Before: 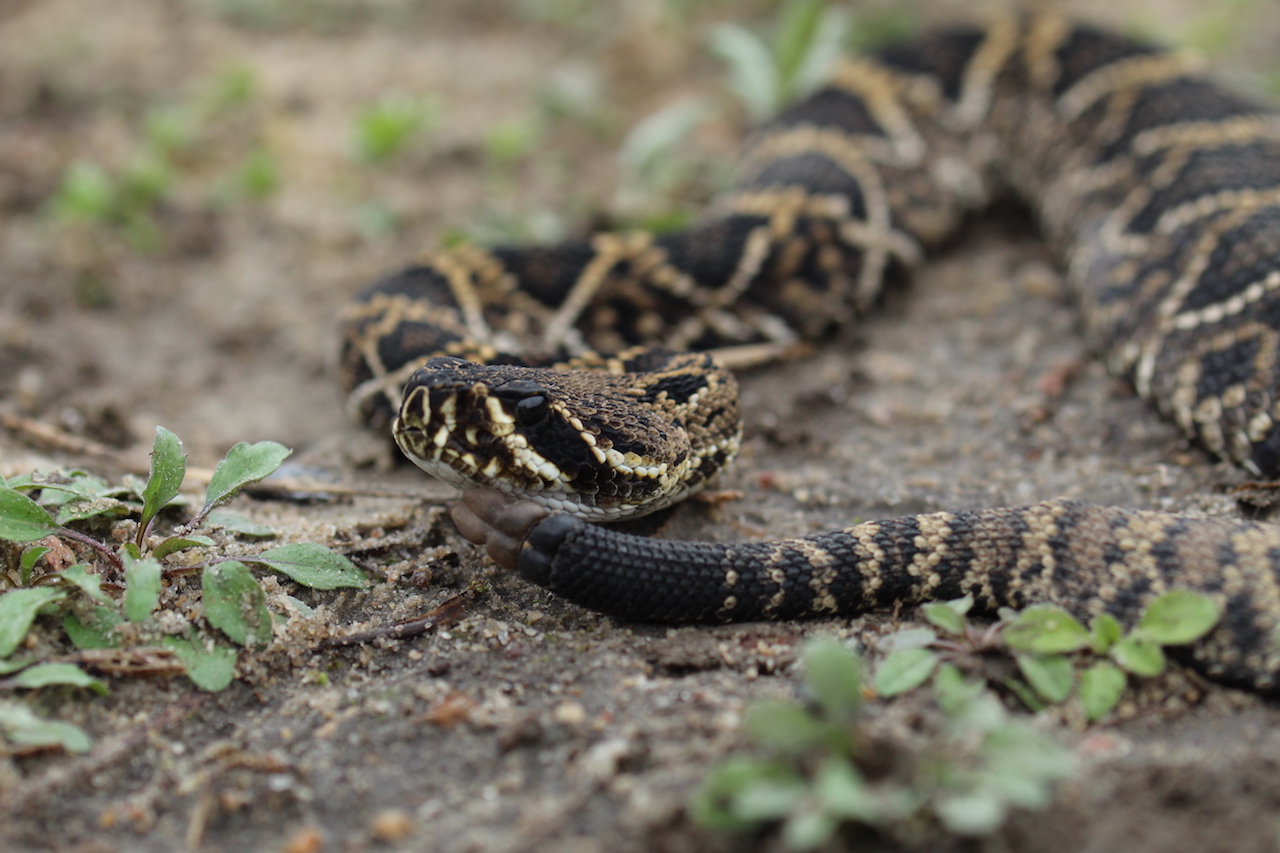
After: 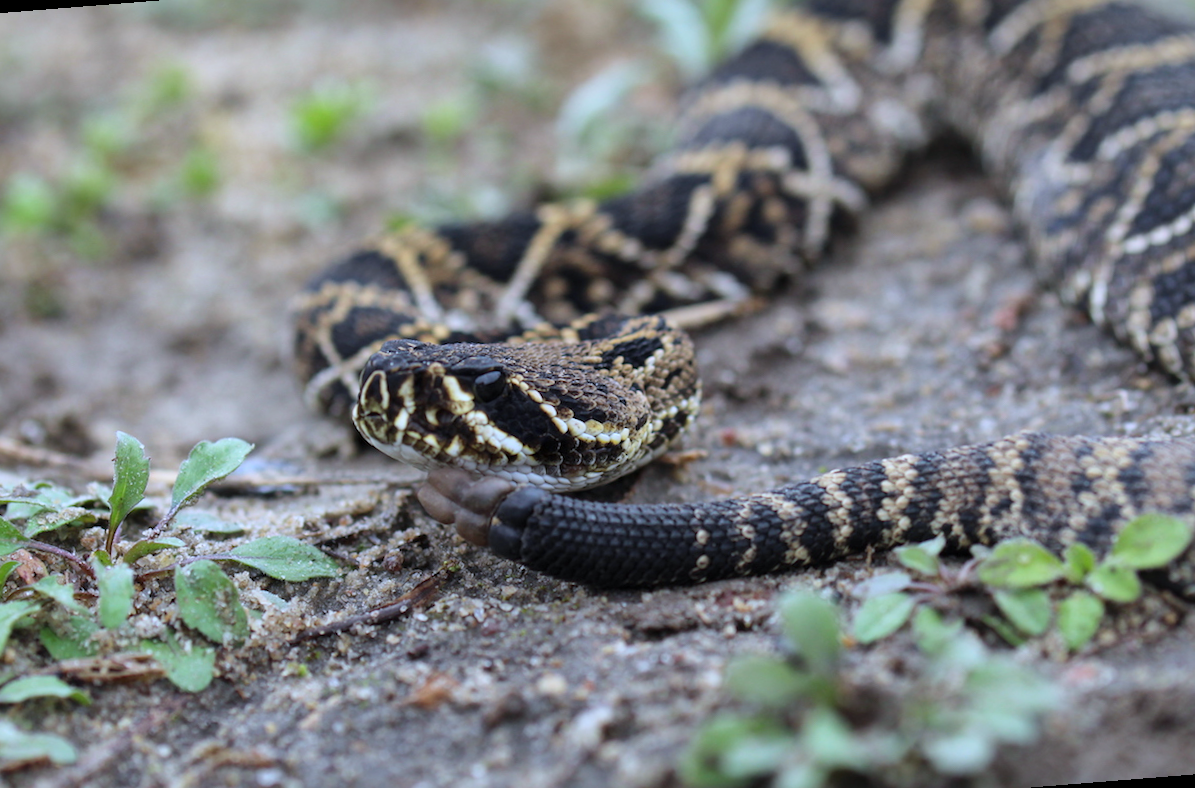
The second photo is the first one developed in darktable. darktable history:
white balance: red 0.948, green 1.02, blue 1.176
rotate and perspective: rotation -4.57°, crop left 0.054, crop right 0.944, crop top 0.087, crop bottom 0.914
contrast brightness saturation: brightness 0.09, saturation 0.19
local contrast: mode bilateral grid, contrast 20, coarseness 50, detail 132%, midtone range 0.2
